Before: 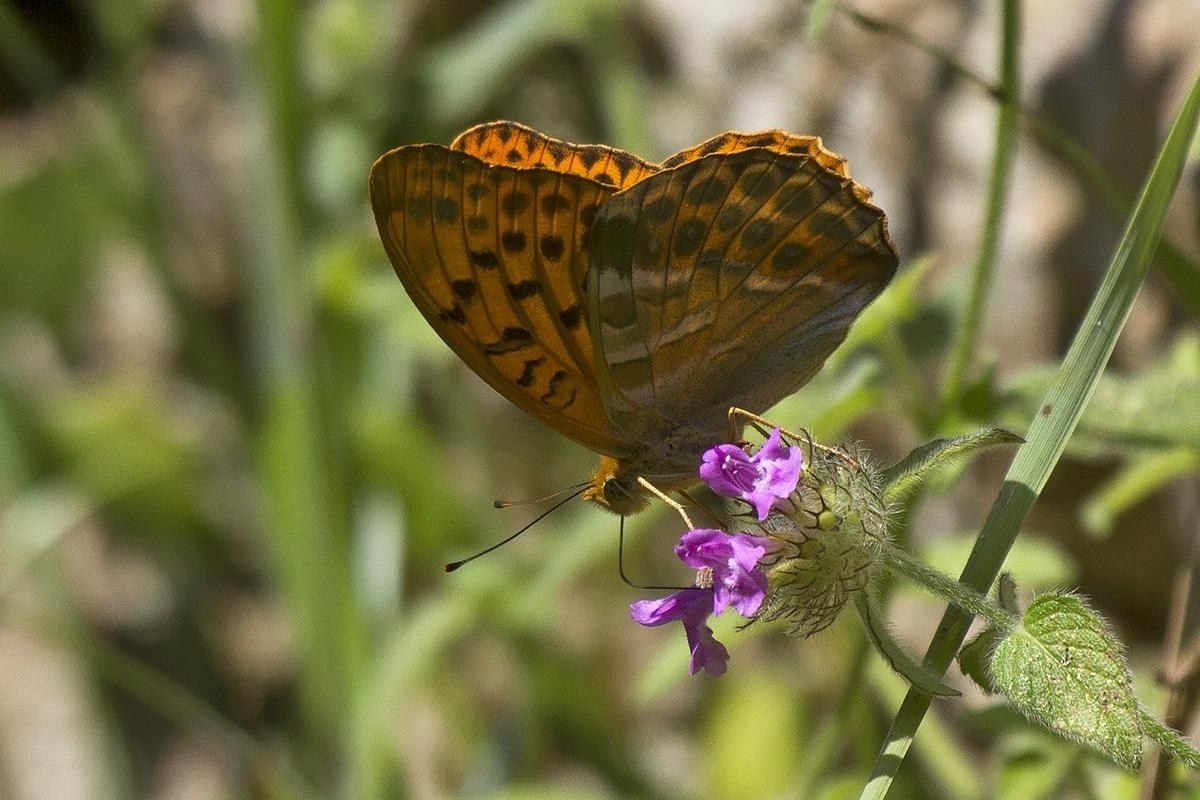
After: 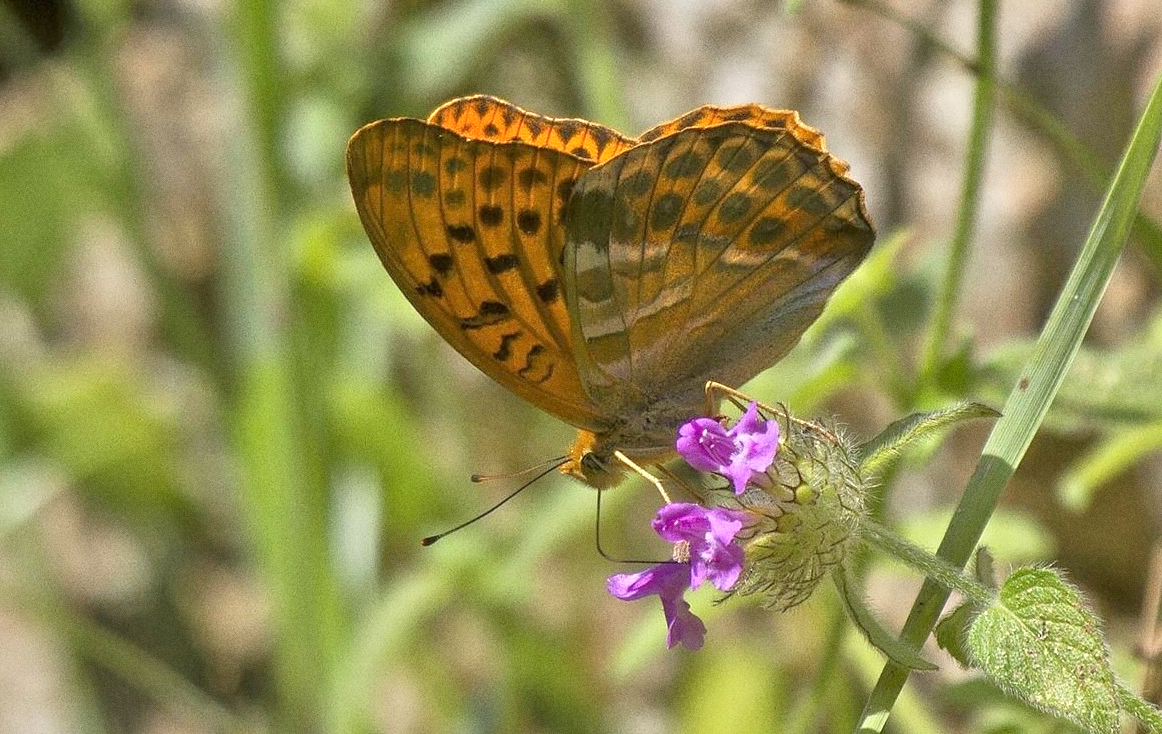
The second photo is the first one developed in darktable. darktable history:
tone equalizer: -7 EV 0.15 EV, -6 EV 0.6 EV, -5 EV 1.15 EV, -4 EV 1.33 EV, -3 EV 1.15 EV, -2 EV 0.6 EV, -1 EV 0.15 EV, mask exposure compensation -0.5 EV
crop: left 1.964%, top 3.251%, right 1.122%, bottom 4.933%
grain: on, module defaults
